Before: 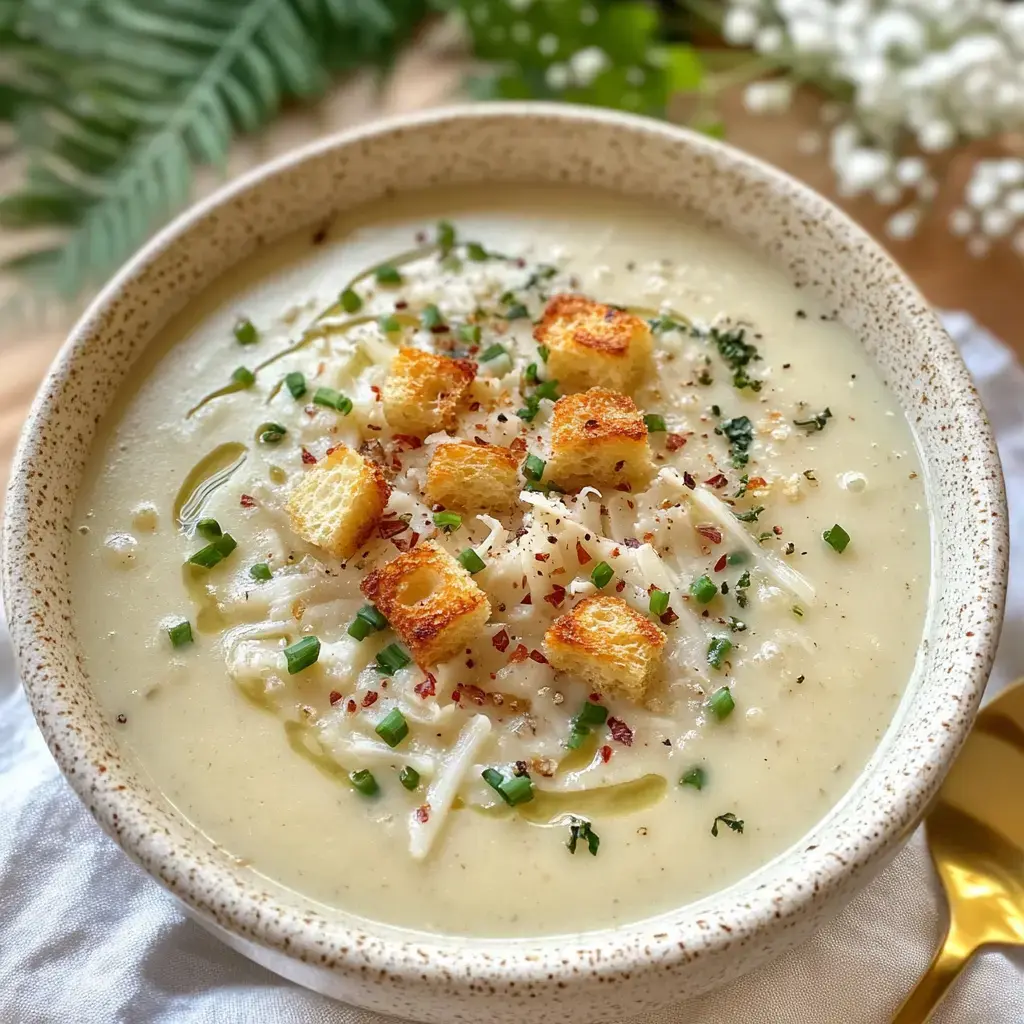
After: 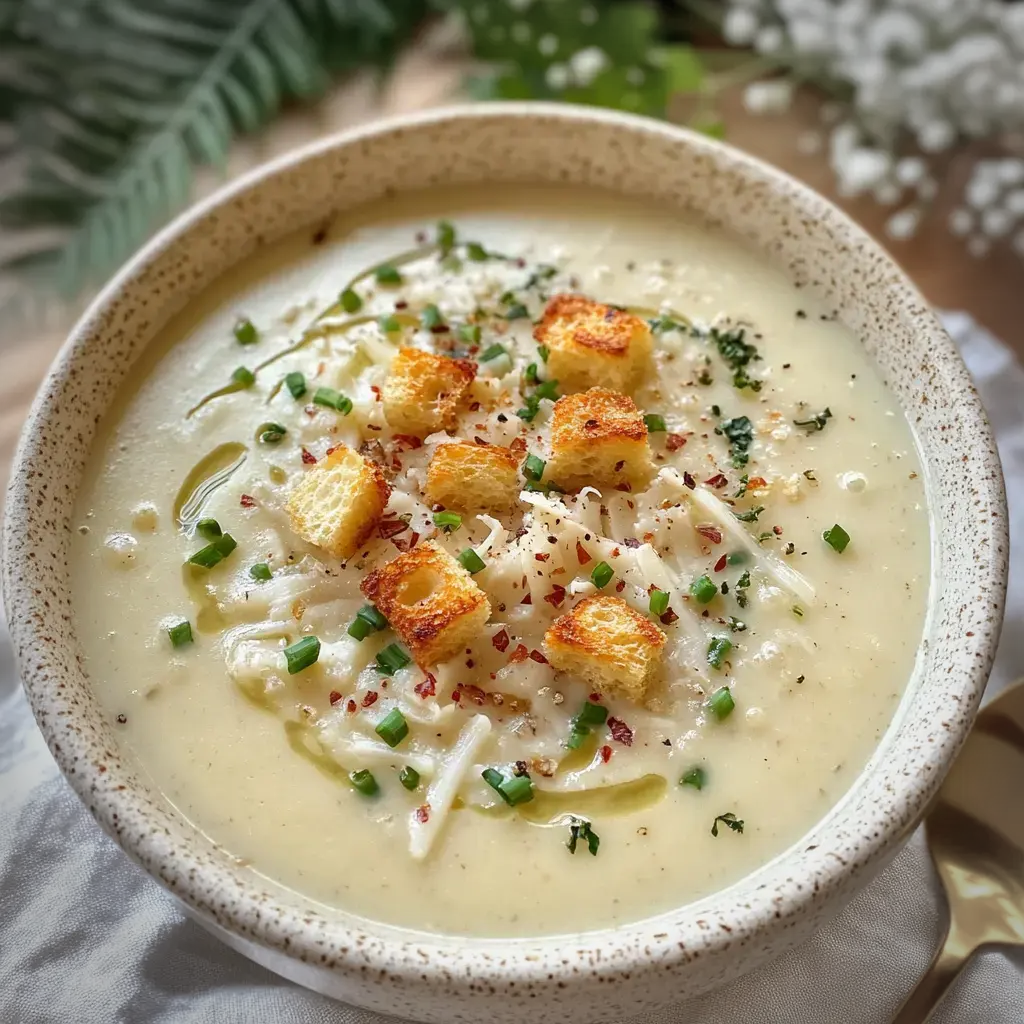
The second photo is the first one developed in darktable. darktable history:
vignetting: fall-off radius 32.49%, unbound false
